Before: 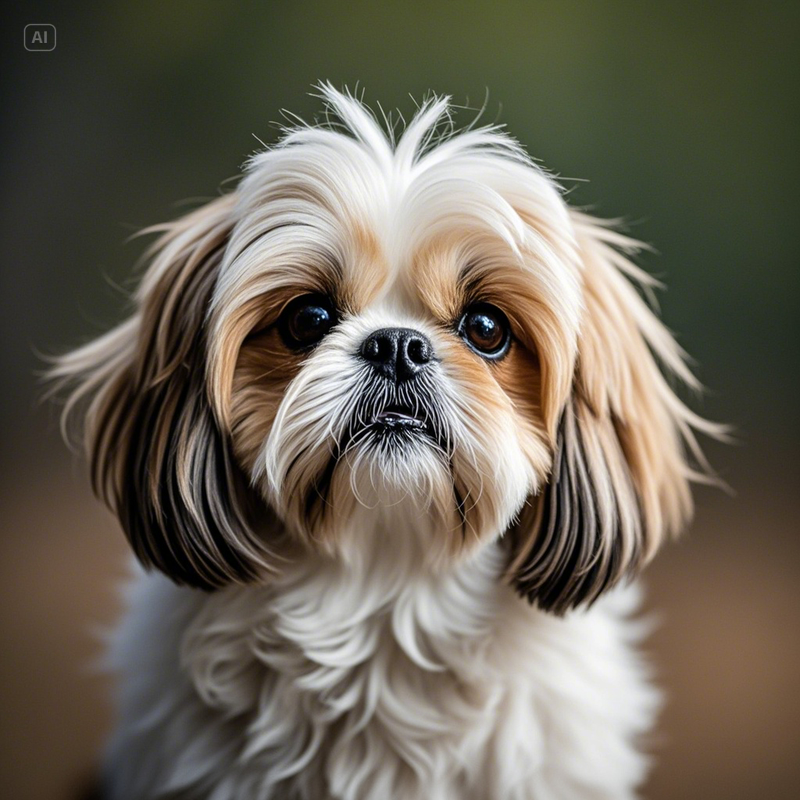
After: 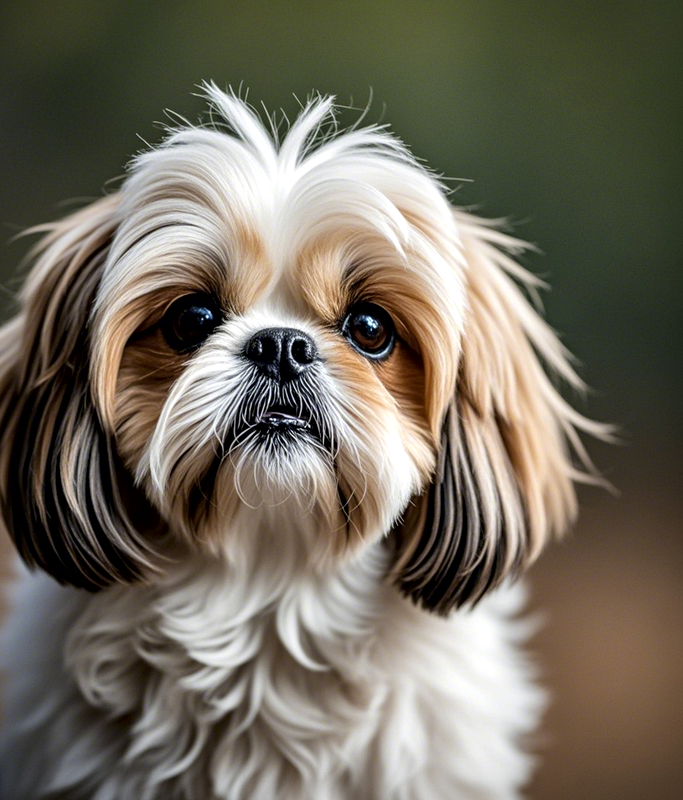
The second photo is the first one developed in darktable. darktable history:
local contrast: mode bilateral grid, contrast 20, coarseness 50, detail 148%, midtone range 0.2
contrast equalizer: octaves 7, y [[0.6 ×6], [0.55 ×6], [0 ×6], [0 ×6], [0 ×6]], mix 0.145
crop and rotate: left 14.576%
